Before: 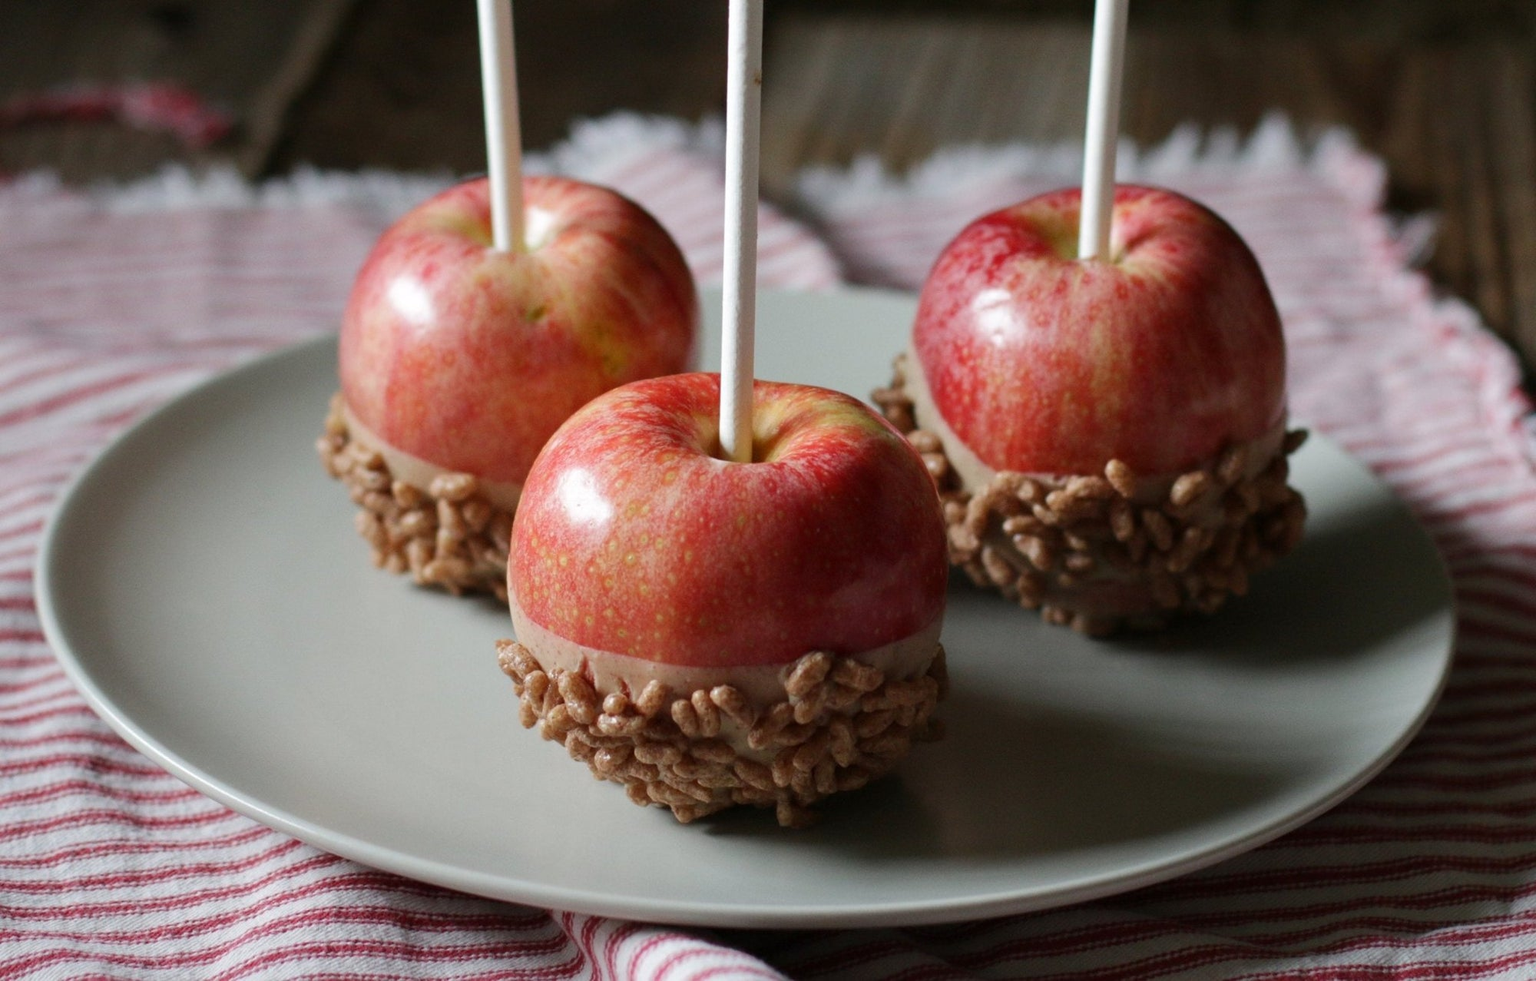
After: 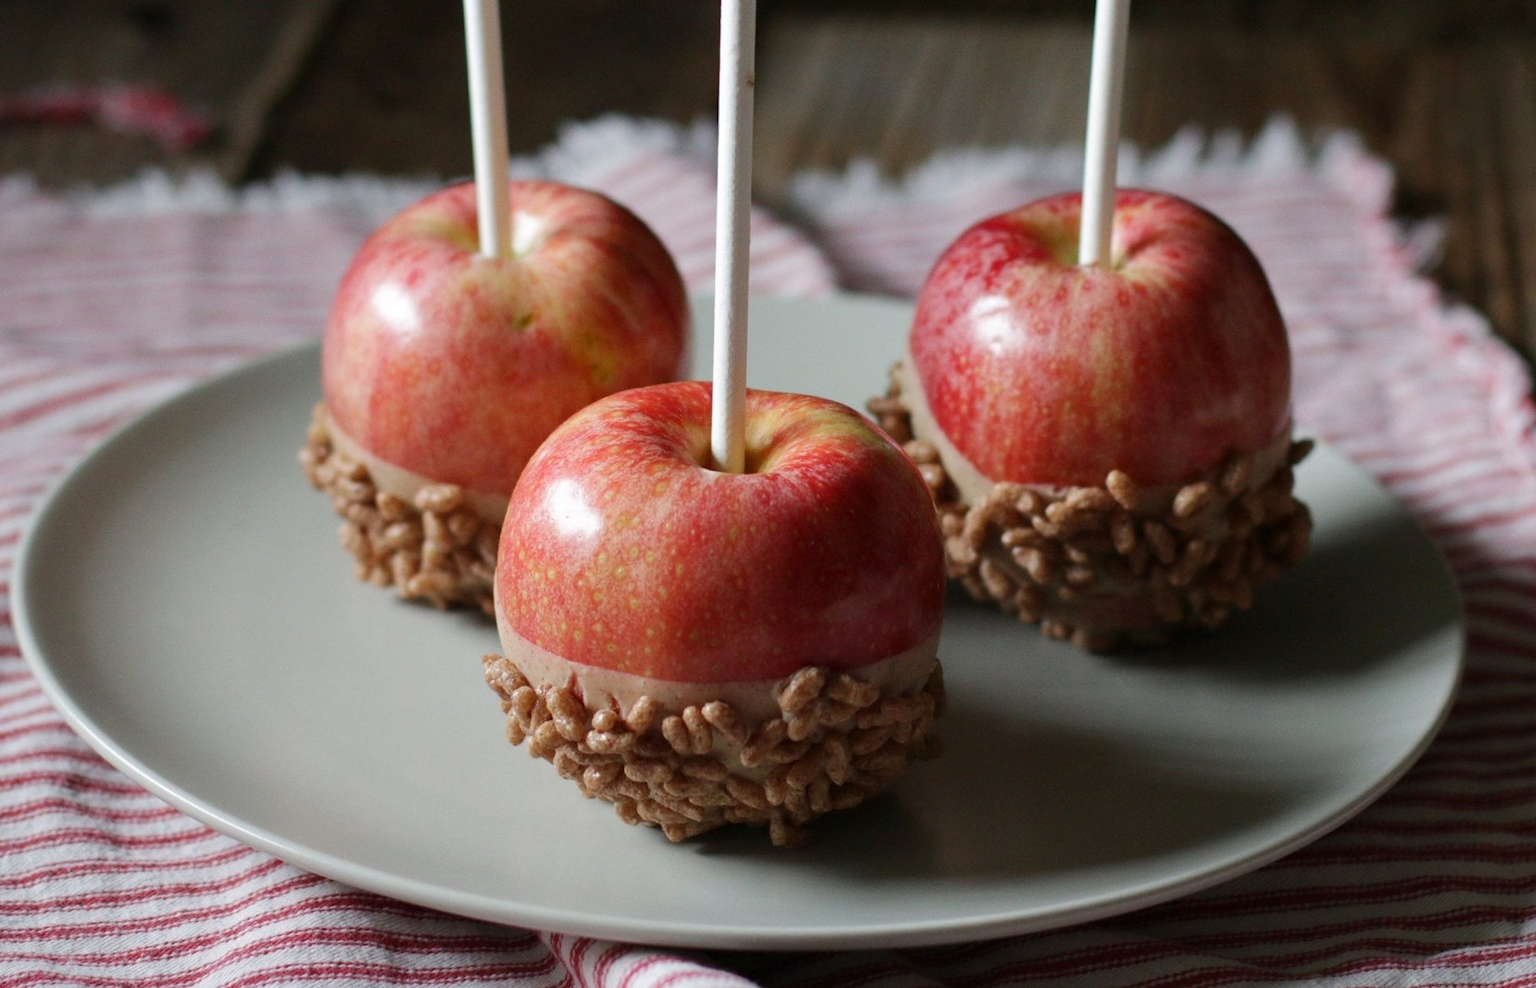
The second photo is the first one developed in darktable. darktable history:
crop and rotate: left 1.614%, right 0.648%, bottom 1.527%
